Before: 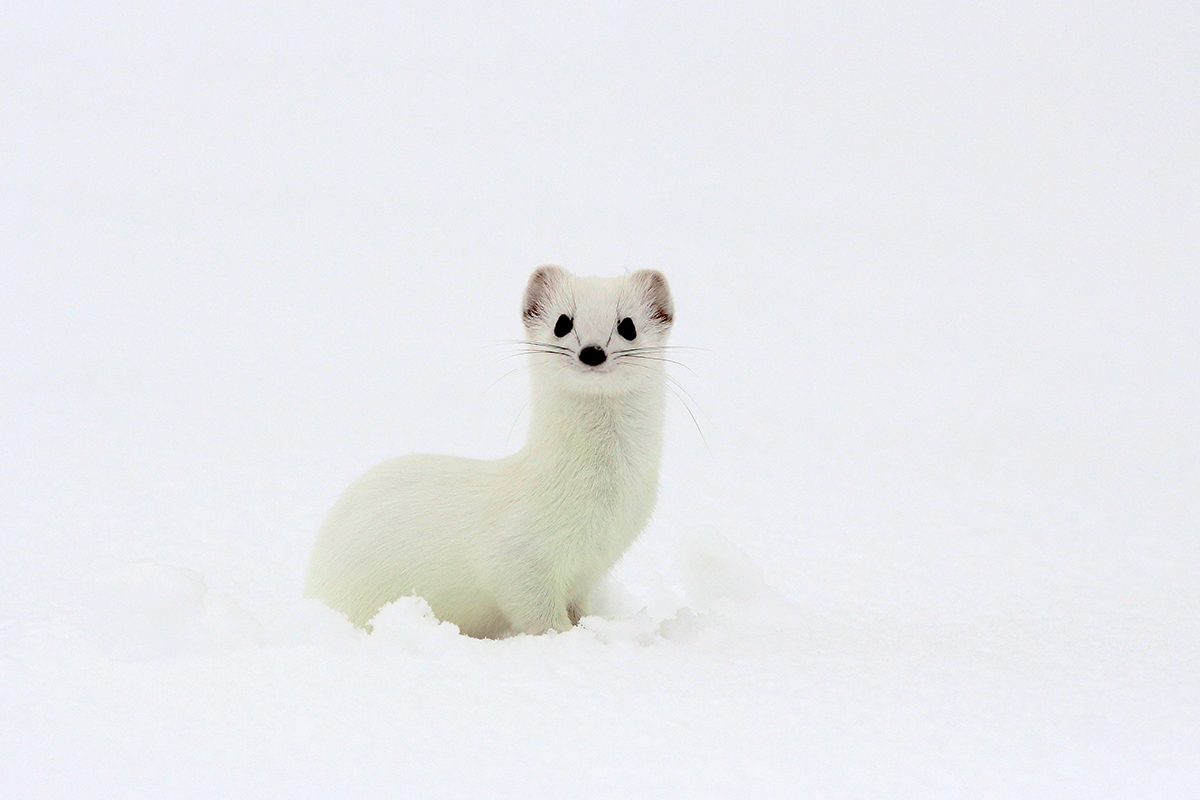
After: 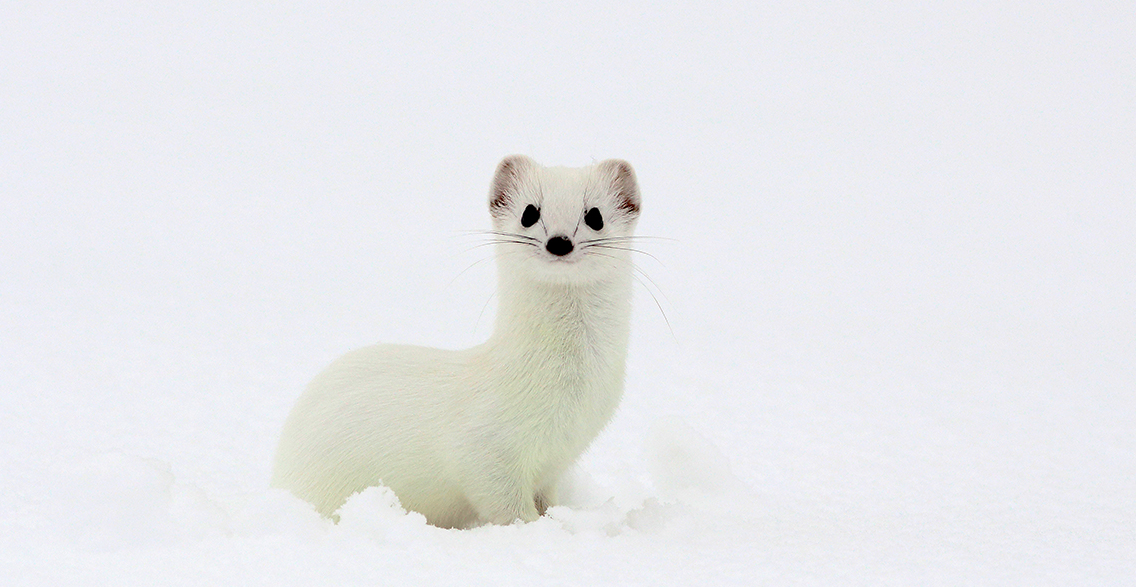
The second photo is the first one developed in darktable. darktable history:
crop and rotate: left 2.83%, top 13.793%, right 2.421%, bottom 12.817%
